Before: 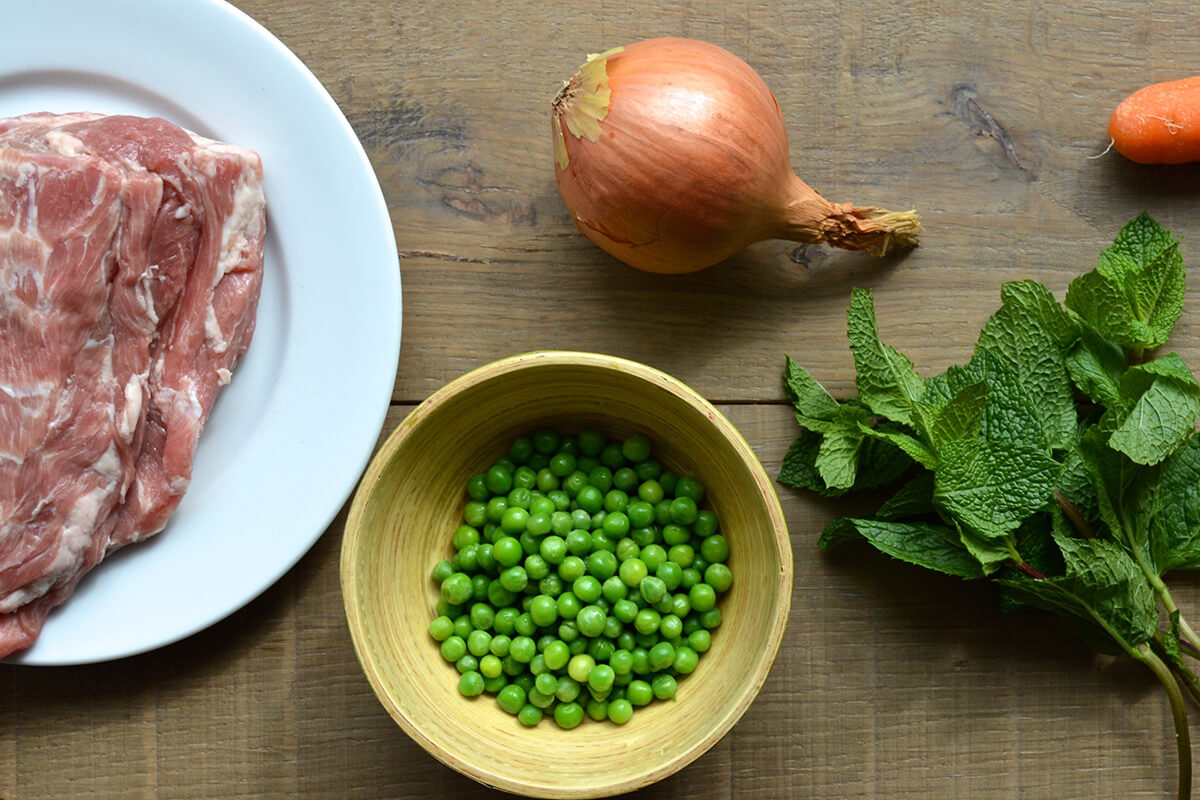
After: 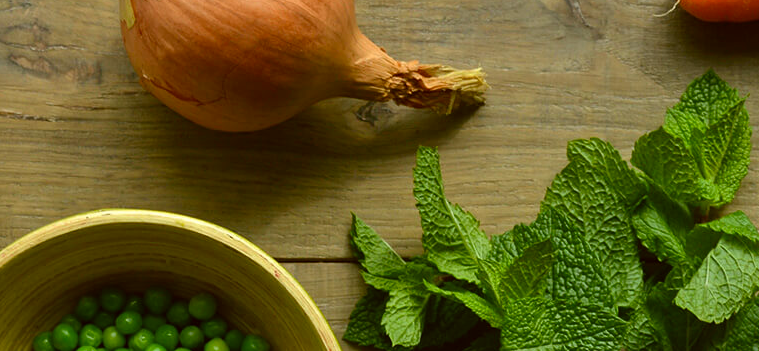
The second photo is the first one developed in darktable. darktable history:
crop: left 36.224%, top 17.805%, right 0.445%, bottom 38.234%
color correction: highlights a* -1.31, highlights b* 10.24, shadows a* 0.344, shadows b* 18.71
